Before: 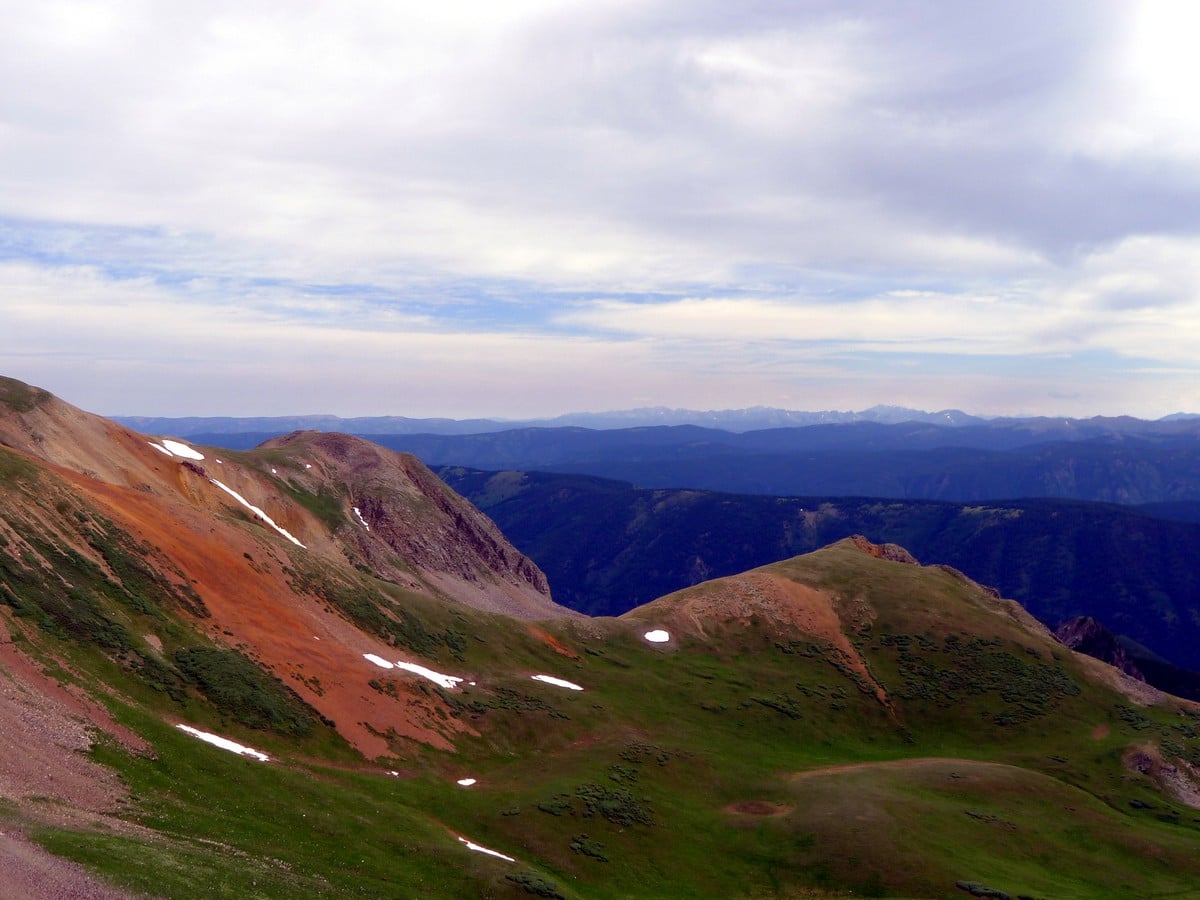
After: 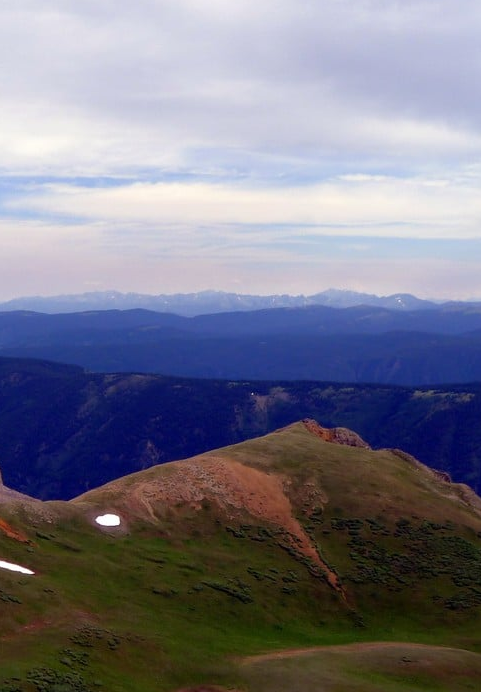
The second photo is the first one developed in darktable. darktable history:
crop: left 45.771%, top 12.935%, right 14.071%, bottom 10.132%
